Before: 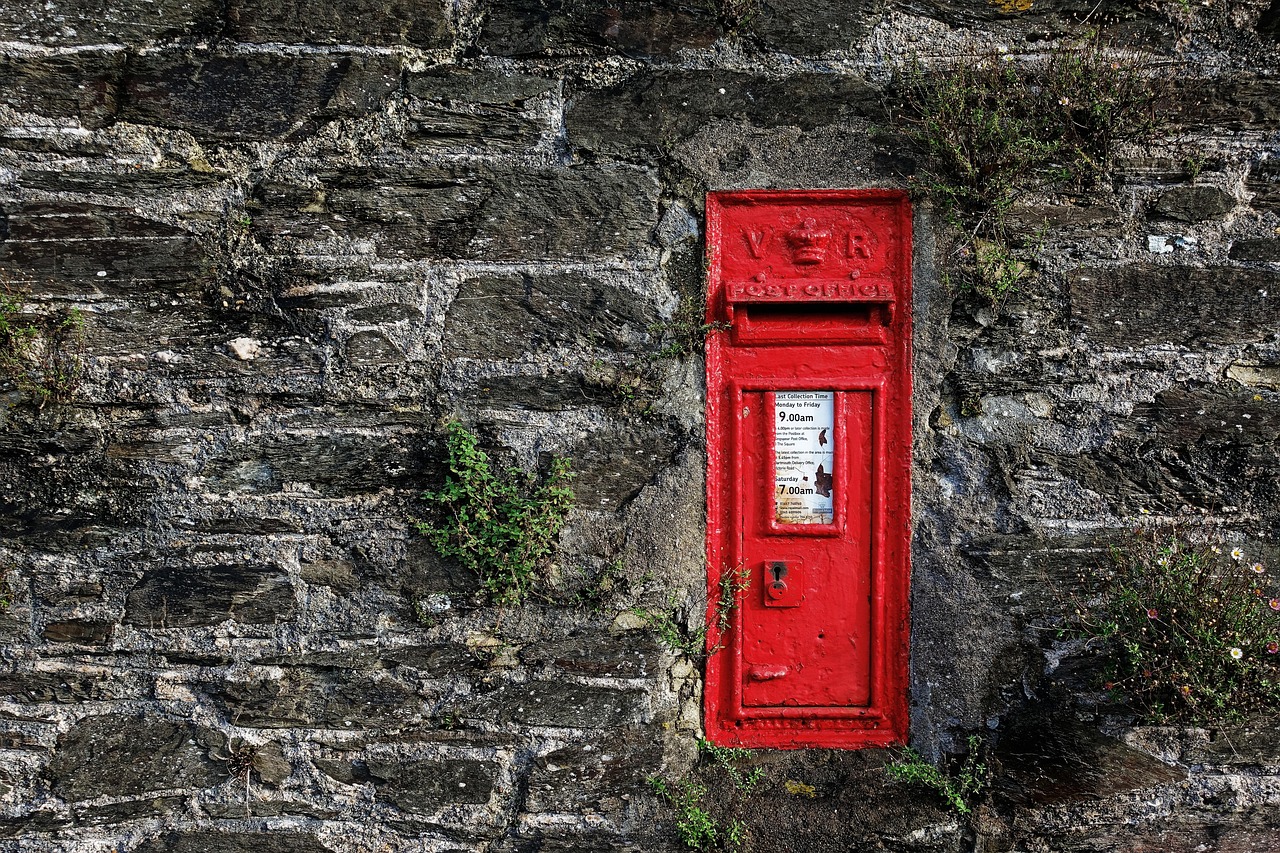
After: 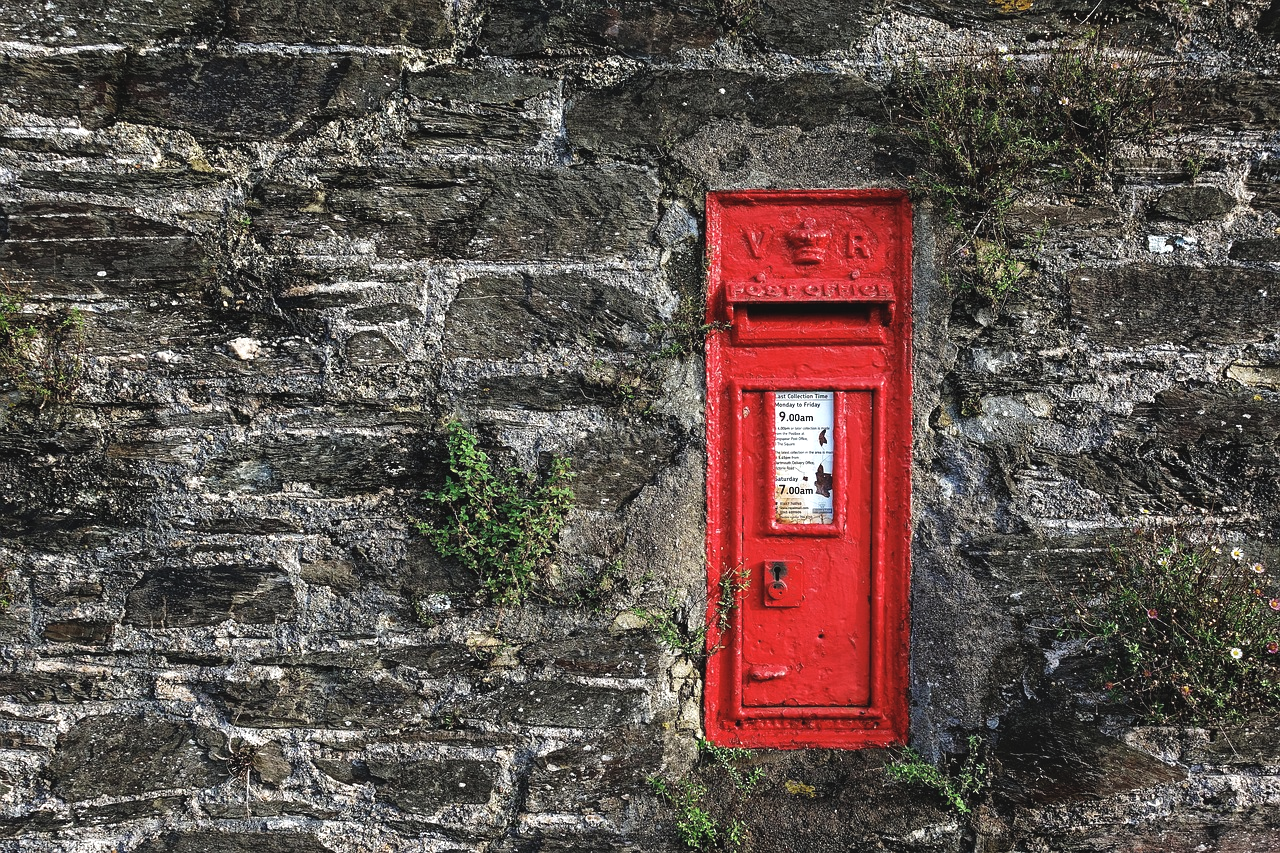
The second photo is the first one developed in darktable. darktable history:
exposure: black level correction -0.005, exposure 0.054 EV, compensate highlight preservation false
shadows and highlights: radius 44.78, white point adjustment 6.64, compress 79.65%, highlights color adjustment 78.42%, soften with gaussian
rotate and perspective: automatic cropping off
